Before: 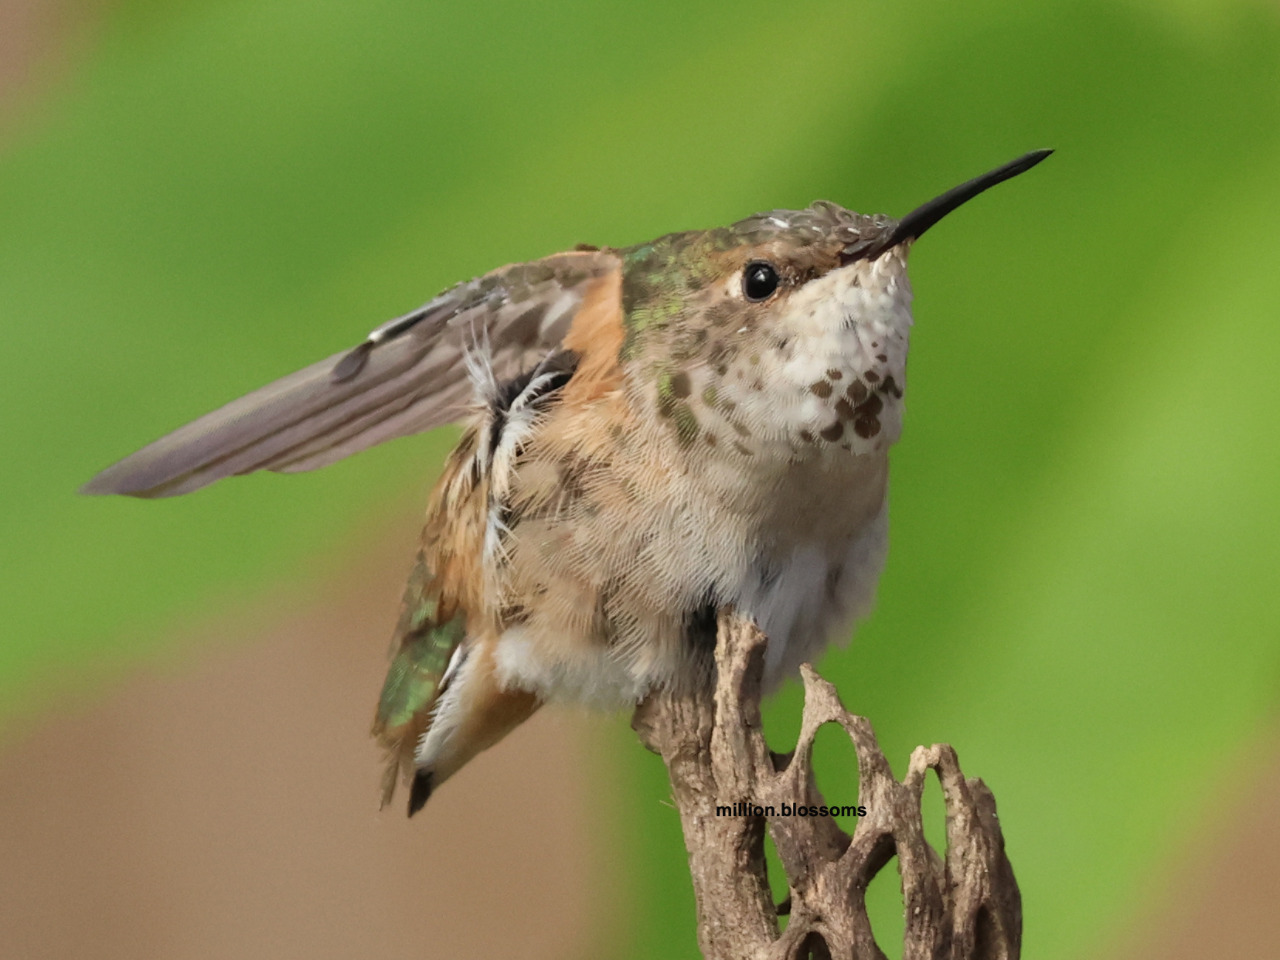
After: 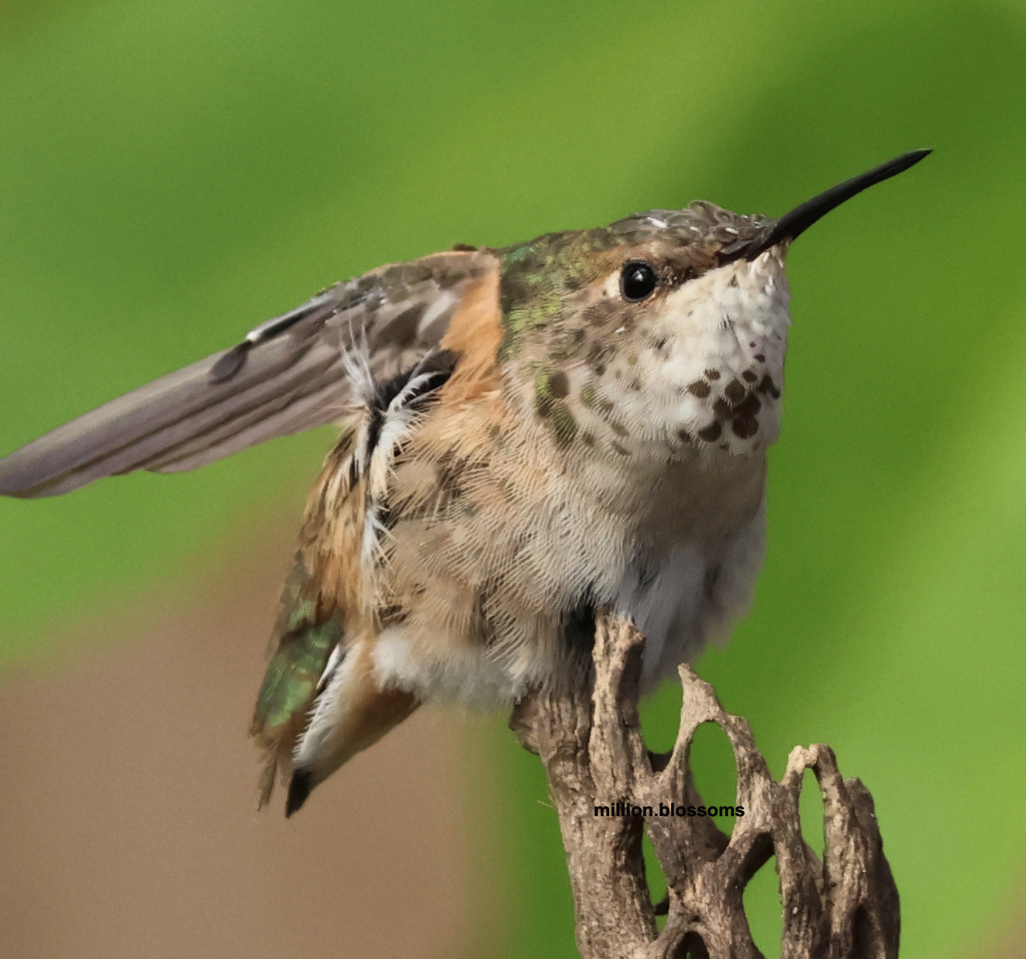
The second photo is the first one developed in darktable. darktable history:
crop and rotate: left 9.597%, right 10.195%
tone curve: curves: ch0 [(0.016, 0.011) (0.204, 0.146) (0.515, 0.476) (0.78, 0.795) (1, 0.981)], color space Lab, linked channels, preserve colors none
